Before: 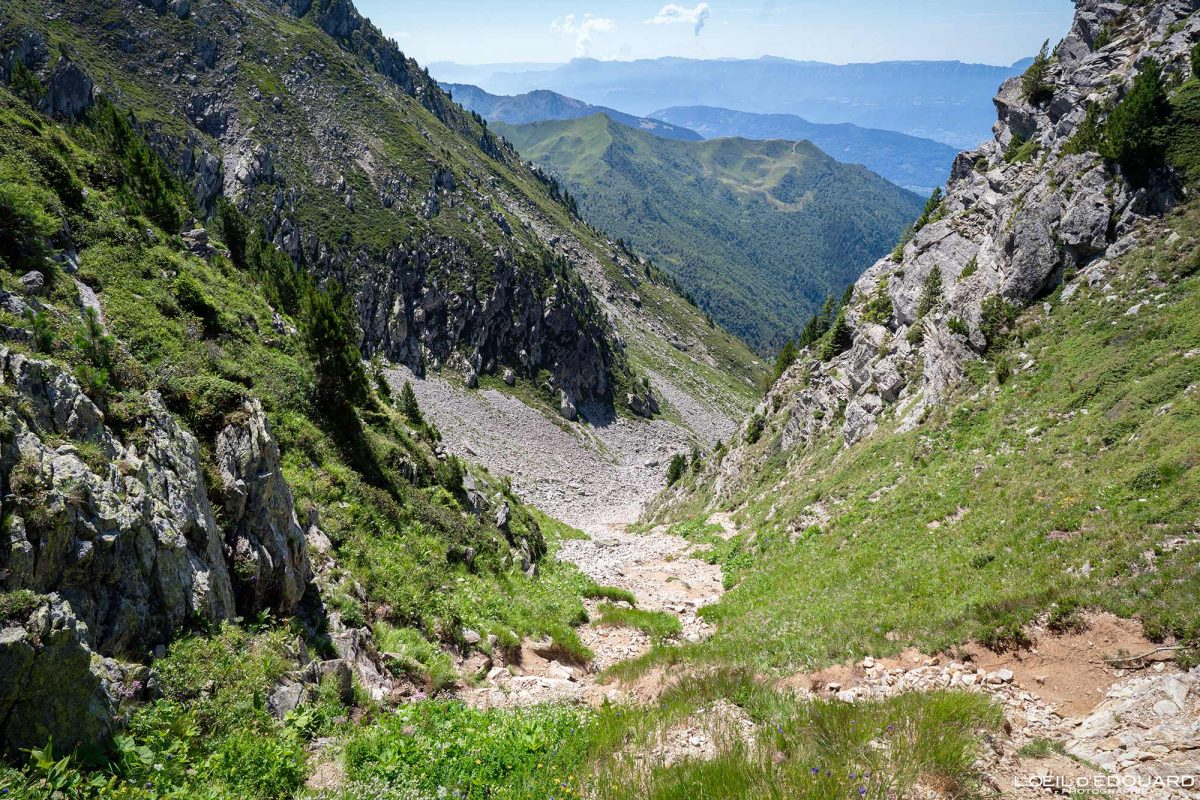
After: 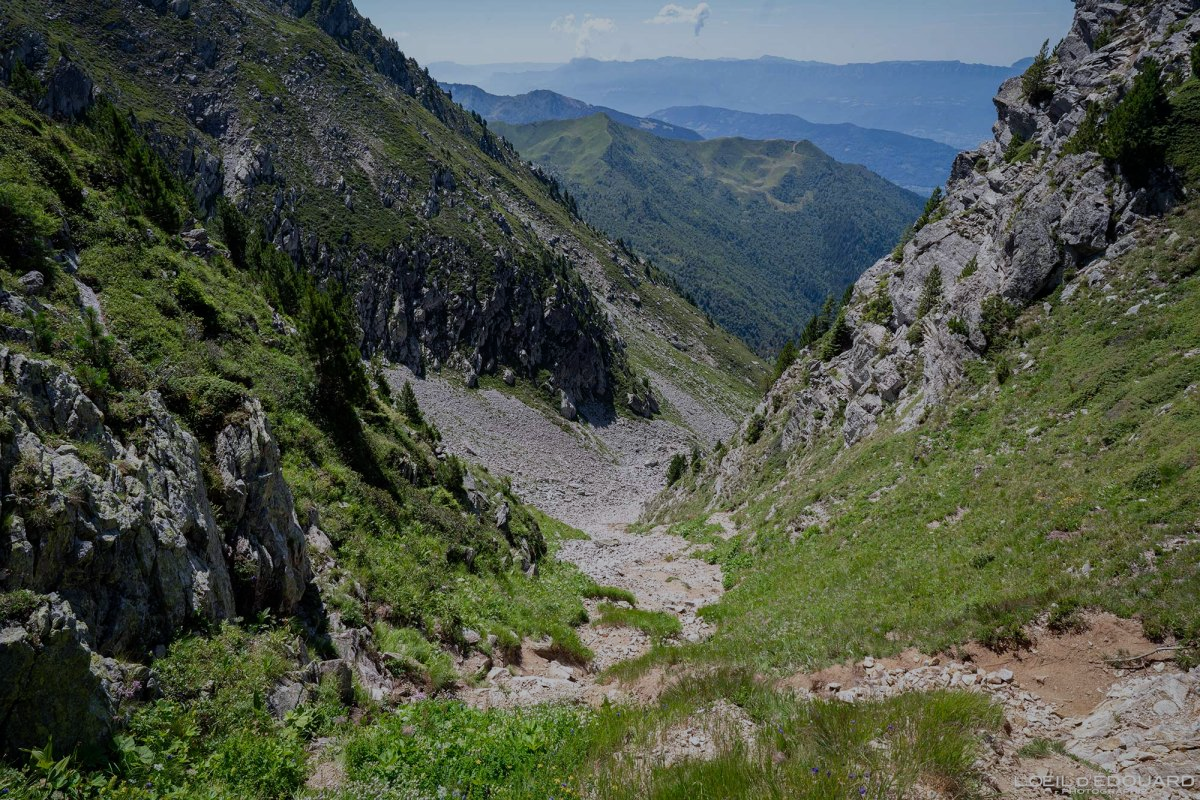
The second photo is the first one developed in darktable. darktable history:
exposure: exposure -1 EV, compensate highlight preservation false
white balance: red 0.983, blue 1.036
